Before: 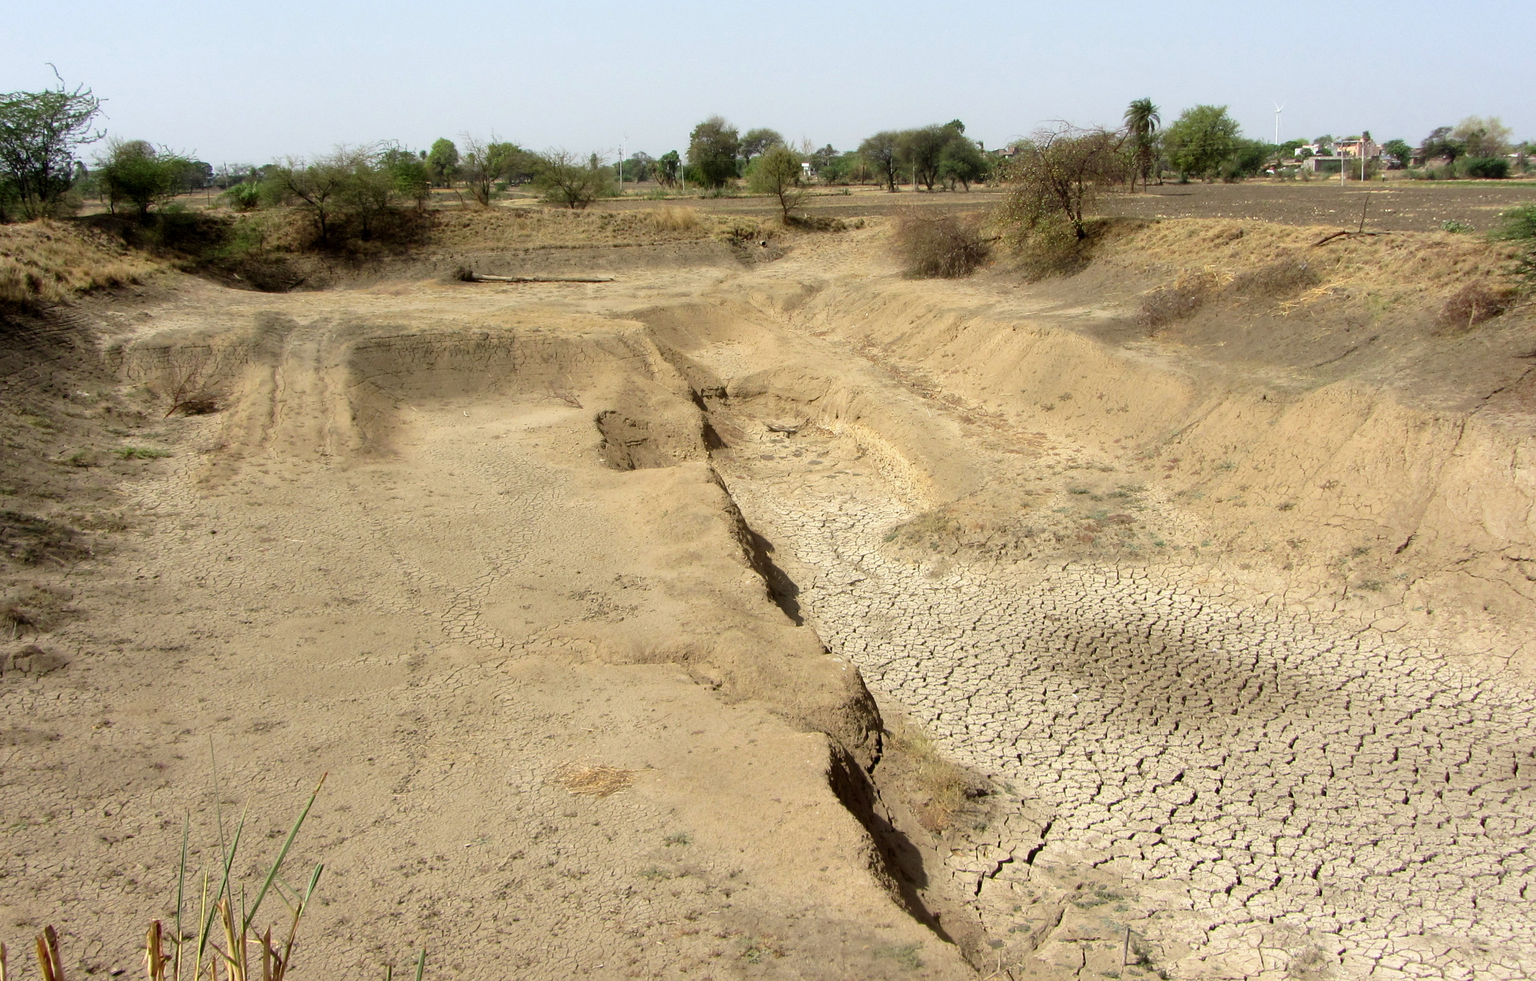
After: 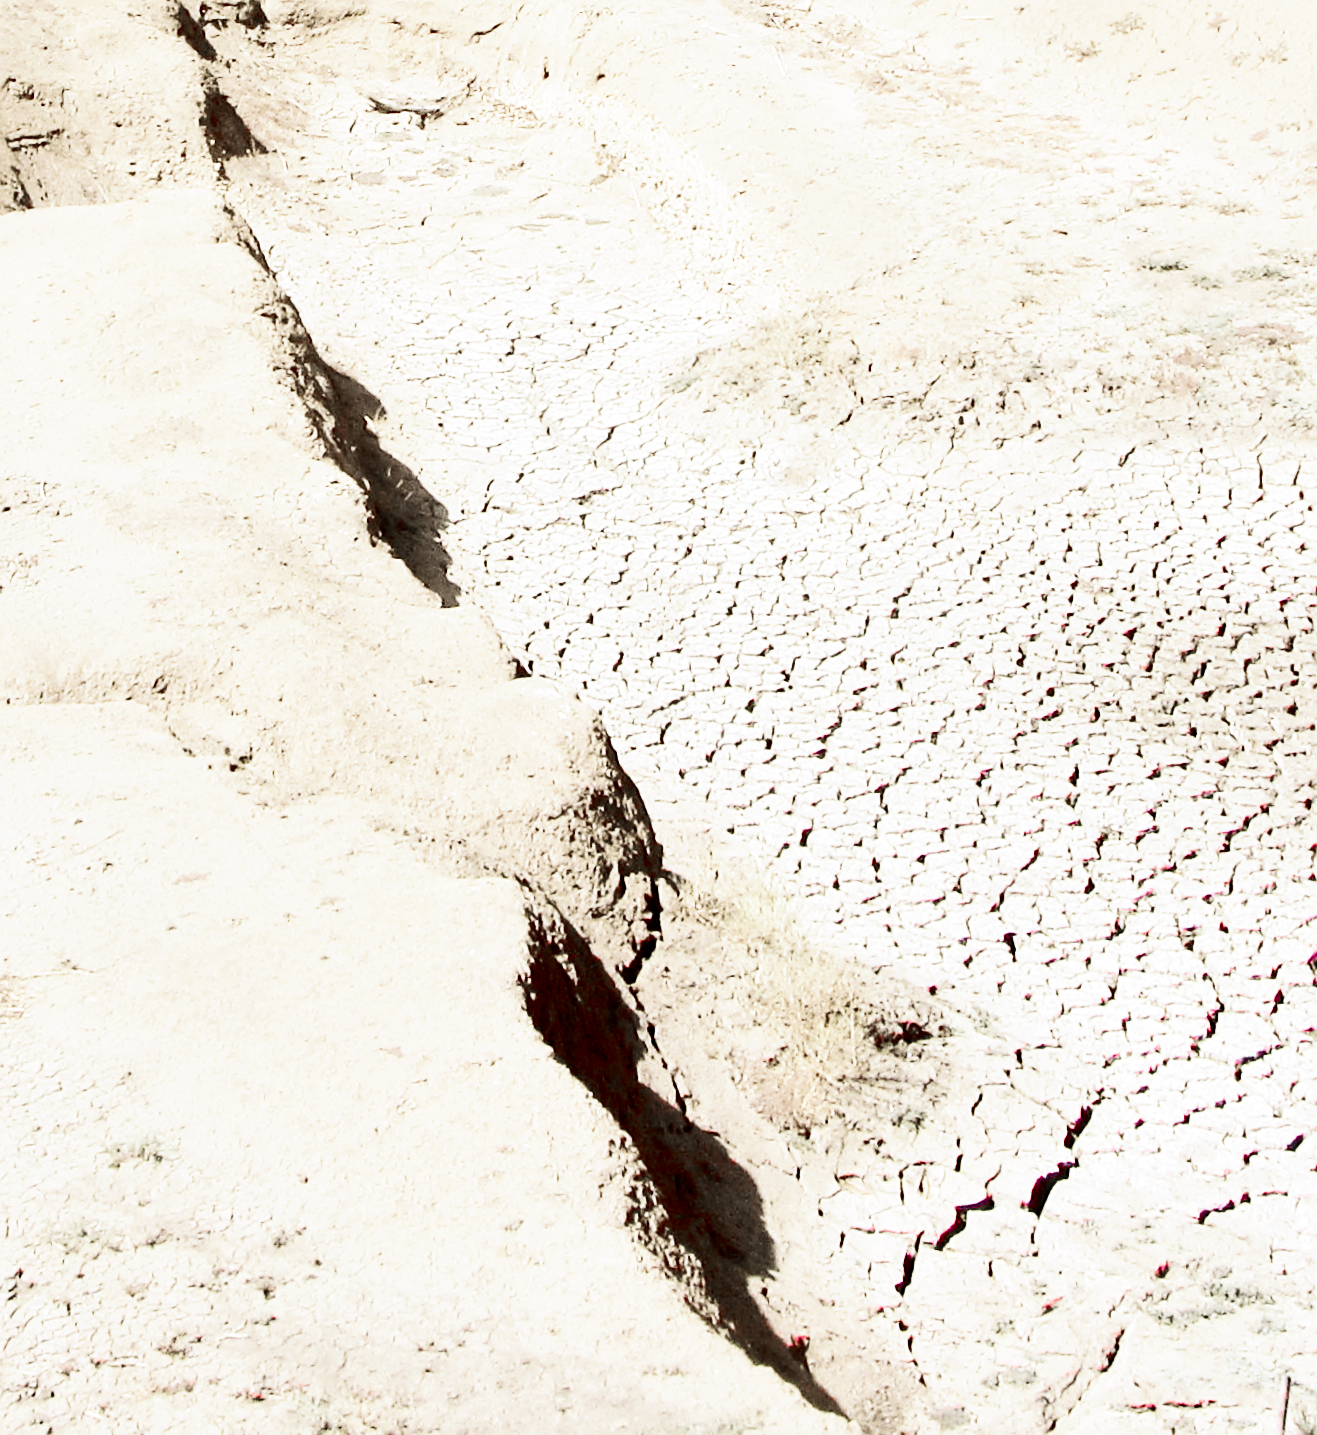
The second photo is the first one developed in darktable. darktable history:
contrast brightness saturation: contrast 0.219
velvia: on, module defaults
color zones: curves: ch1 [(0, 0.831) (0.08, 0.771) (0.157, 0.268) (0.241, 0.207) (0.562, -0.005) (0.714, -0.013) (0.876, 0.01) (1, 0.831)]
color correction: highlights a* -0.1, highlights b* -5.51, shadows a* -0.127, shadows b* -0.104
exposure: exposure 0.203 EV, compensate highlight preservation false
crop: left 40.558%, top 39.551%, right 25.75%, bottom 2.817%
base curve: curves: ch0 [(0, 0) (0, 0.001) (0.001, 0.001) (0.004, 0.002) (0.007, 0.004) (0.015, 0.013) (0.033, 0.045) (0.052, 0.096) (0.075, 0.17) (0.099, 0.241) (0.163, 0.42) (0.219, 0.55) (0.259, 0.616) (0.327, 0.722) (0.365, 0.765) (0.522, 0.873) (0.547, 0.881) (0.689, 0.919) (0.826, 0.952) (1, 1)], preserve colors none
sharpen: on, module defaults
